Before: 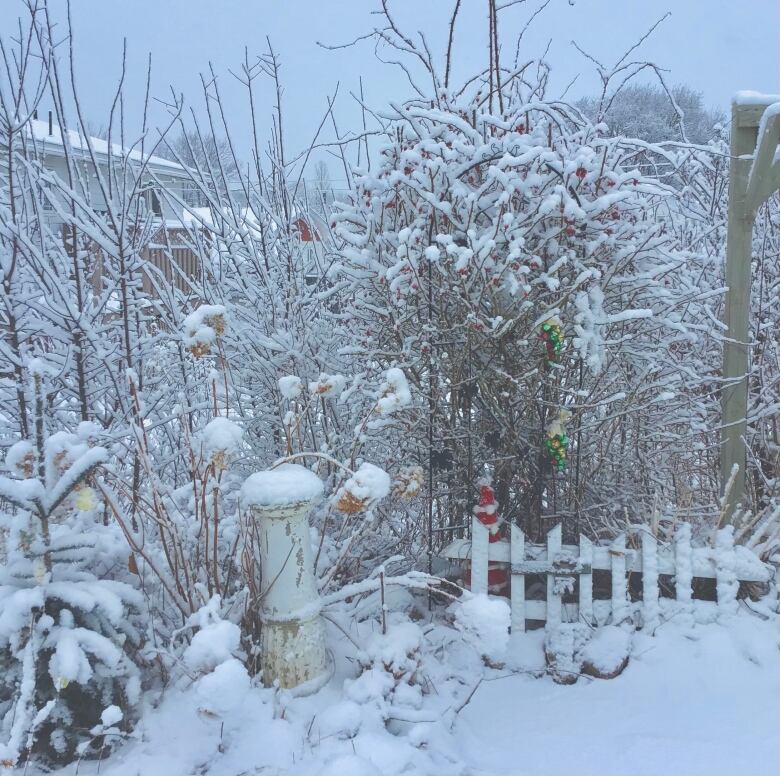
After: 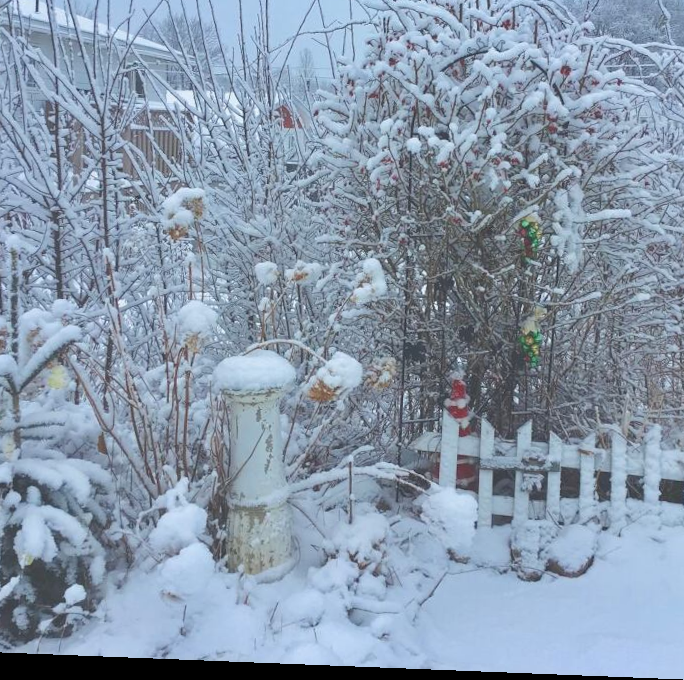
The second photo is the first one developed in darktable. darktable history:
crop and rotate: left 4.842%, top 15.51%, right 10.668%
rotate and perspective: rotation 2.27°, automatic cropping off
base curve: curves: ch0 [(0, 0) (0.297, 0.298) (1, 1)], preserve colors none
